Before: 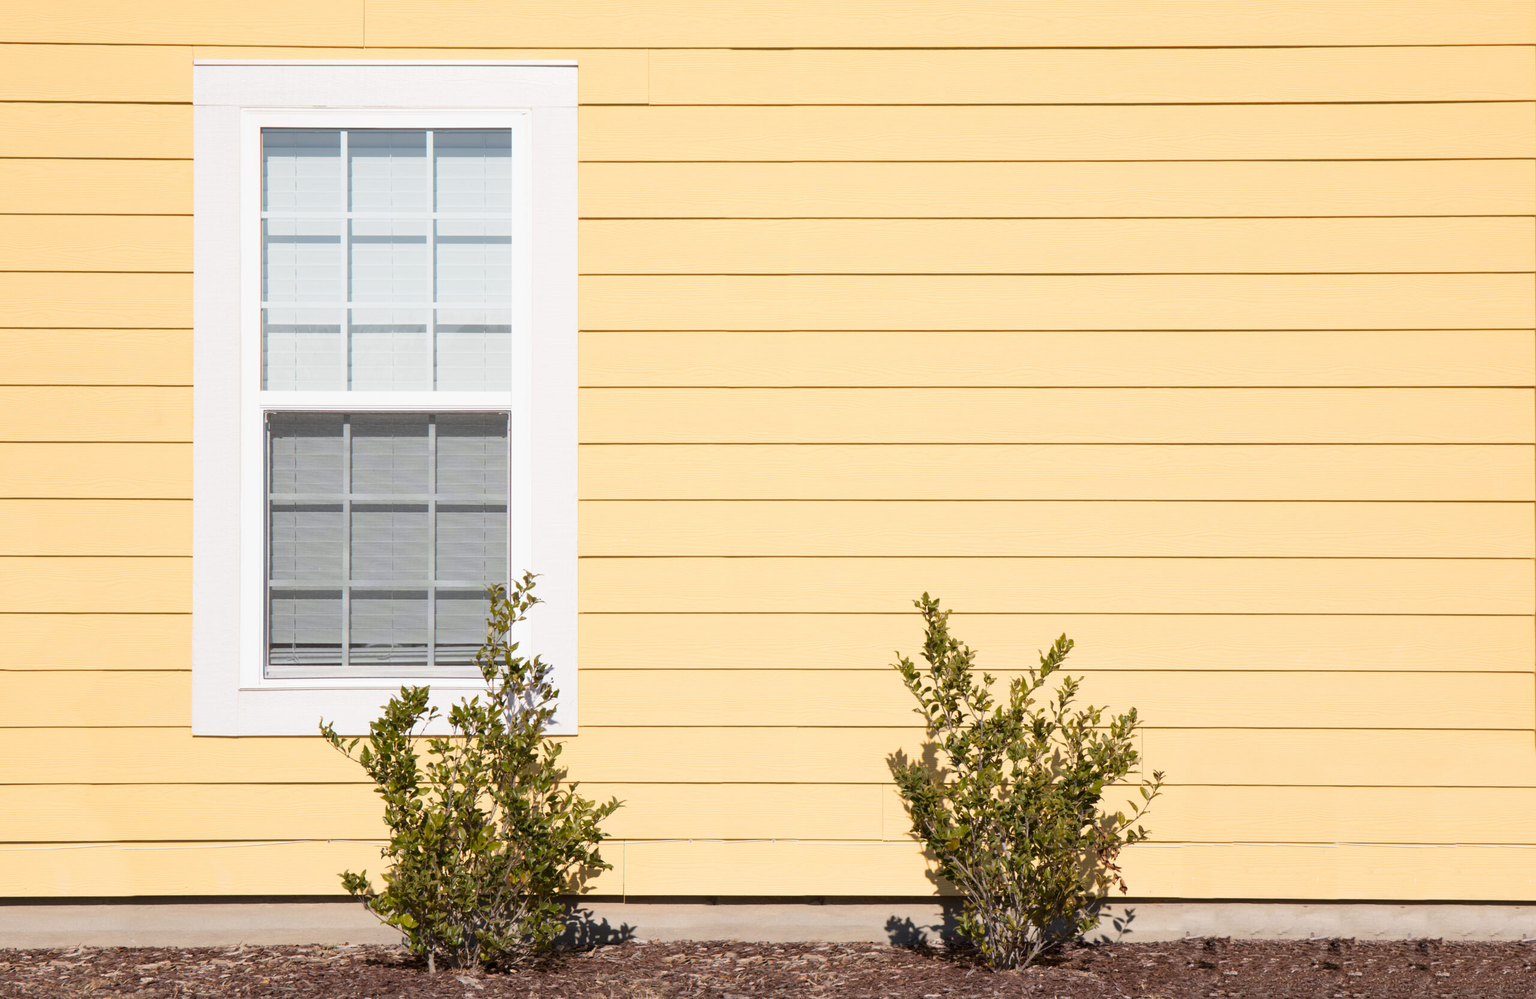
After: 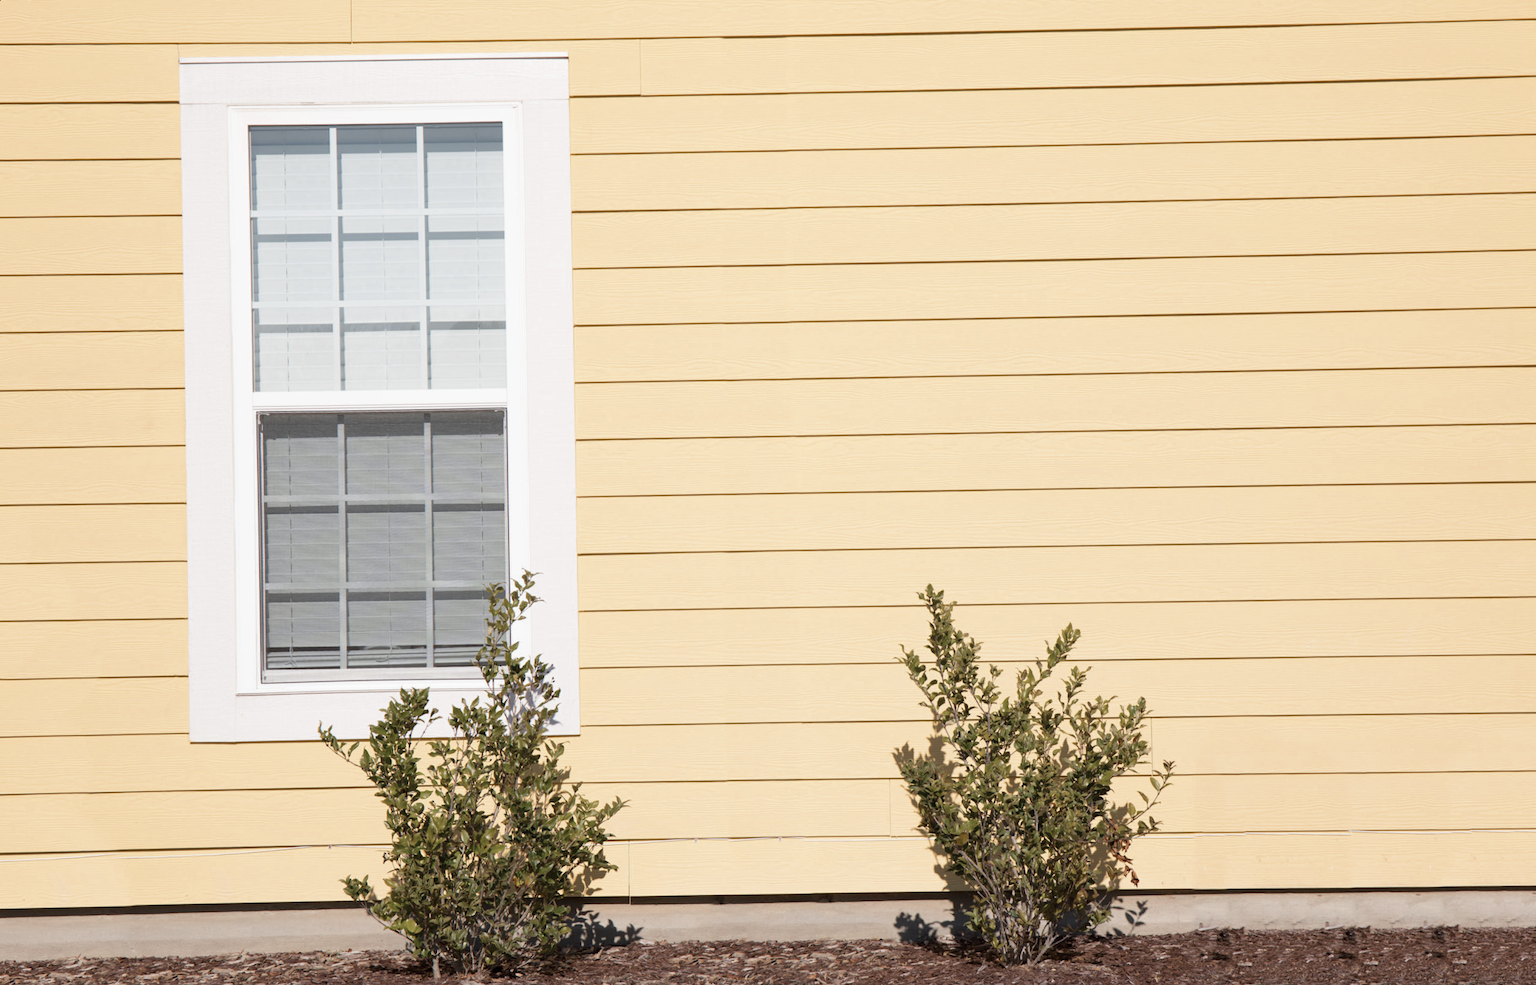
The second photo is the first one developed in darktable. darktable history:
rotate and perspective: rotation -1°, crop left 0.011, crop right 0.989, crop top 0.025, crop bottom 0.975
color balance rgb: perceptual saturation grading › global saturation -3%
exposure: compensate exposure bias true, compensate highlight preservation false
color zones: curves: ch0 [(0, 0.5) (0.125, 0.4) (0.25, 0.5) (0.375, 0.4) (0.5, 0.4) (0.625, 0.35) (0.75, 0.35) (0.875, 0.5)]; ch1 [(0, 0.35) (0.125, 0.45) (0.25, 0.35) (0.375, 0.35) (0.5, 0.35) (0.625, 0.35) (0.75, 0.45) (0.875, 0.35)]; ch2 [(0, 0.6) (0.125, 0.5) (0.25, 0.5) (0.375, 0.6) (0.5, 0.6) (0.625, 0.5) (0.75, 0.5) (0.875, 0.5)]
